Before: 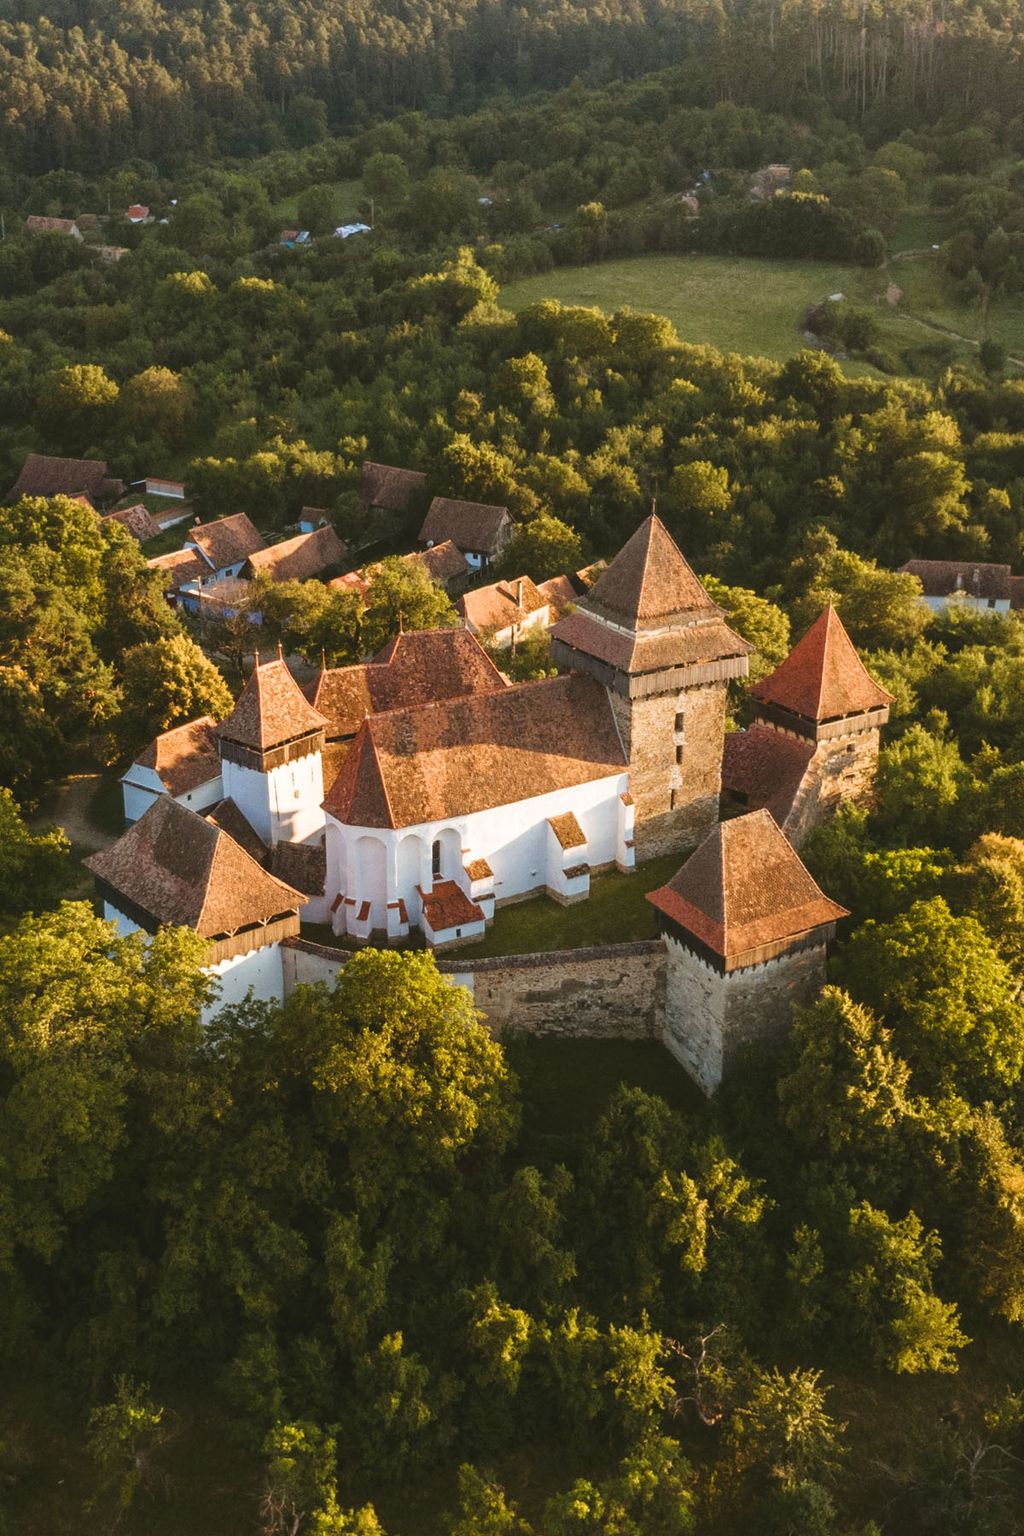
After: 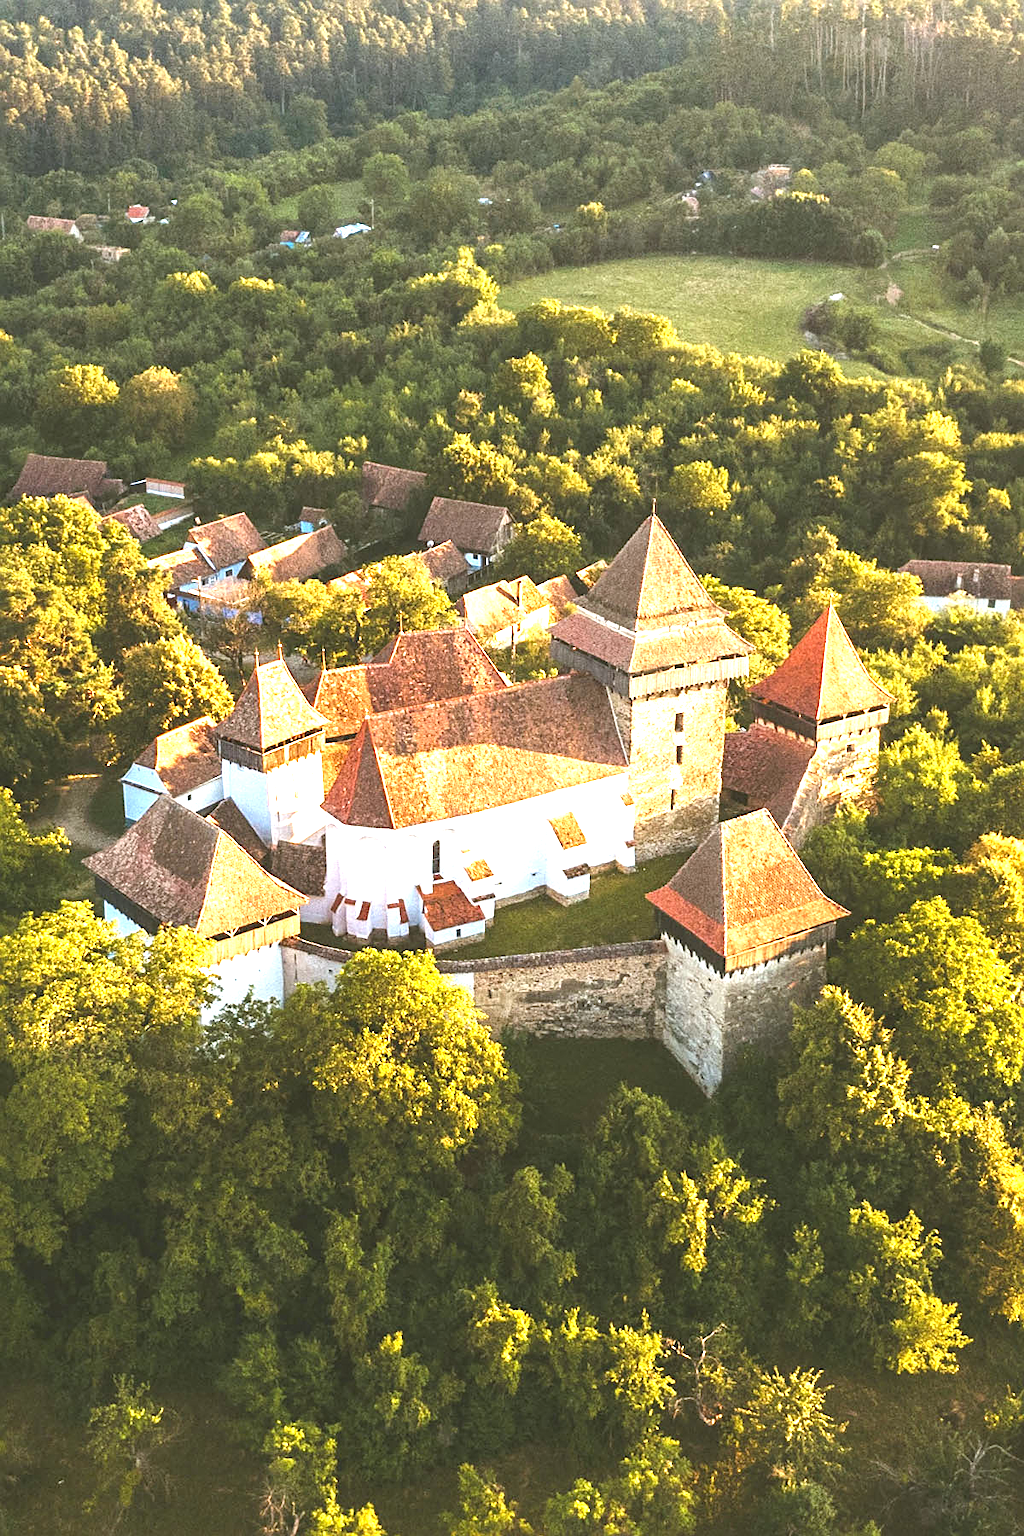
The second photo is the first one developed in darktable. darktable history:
white balance: red 0.98, blue 1.034
sharpen: on, module defaults
exposure: black level correction 0, exposure 1.741 EV, compensate exposure bias true, compensate highlight preservation false
